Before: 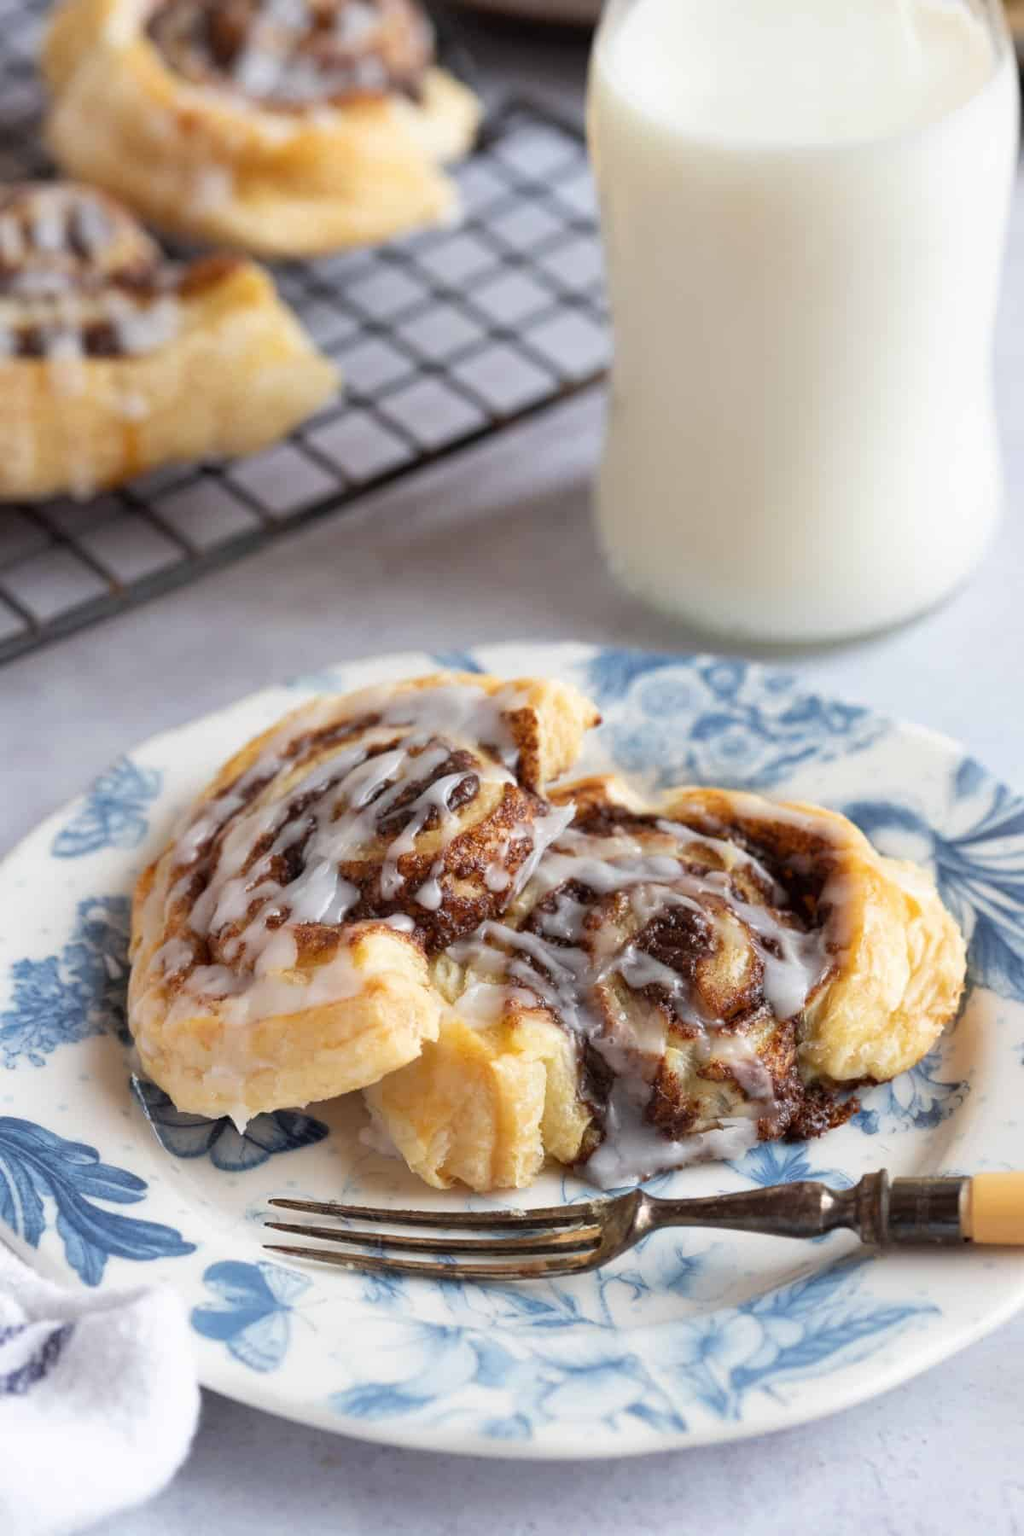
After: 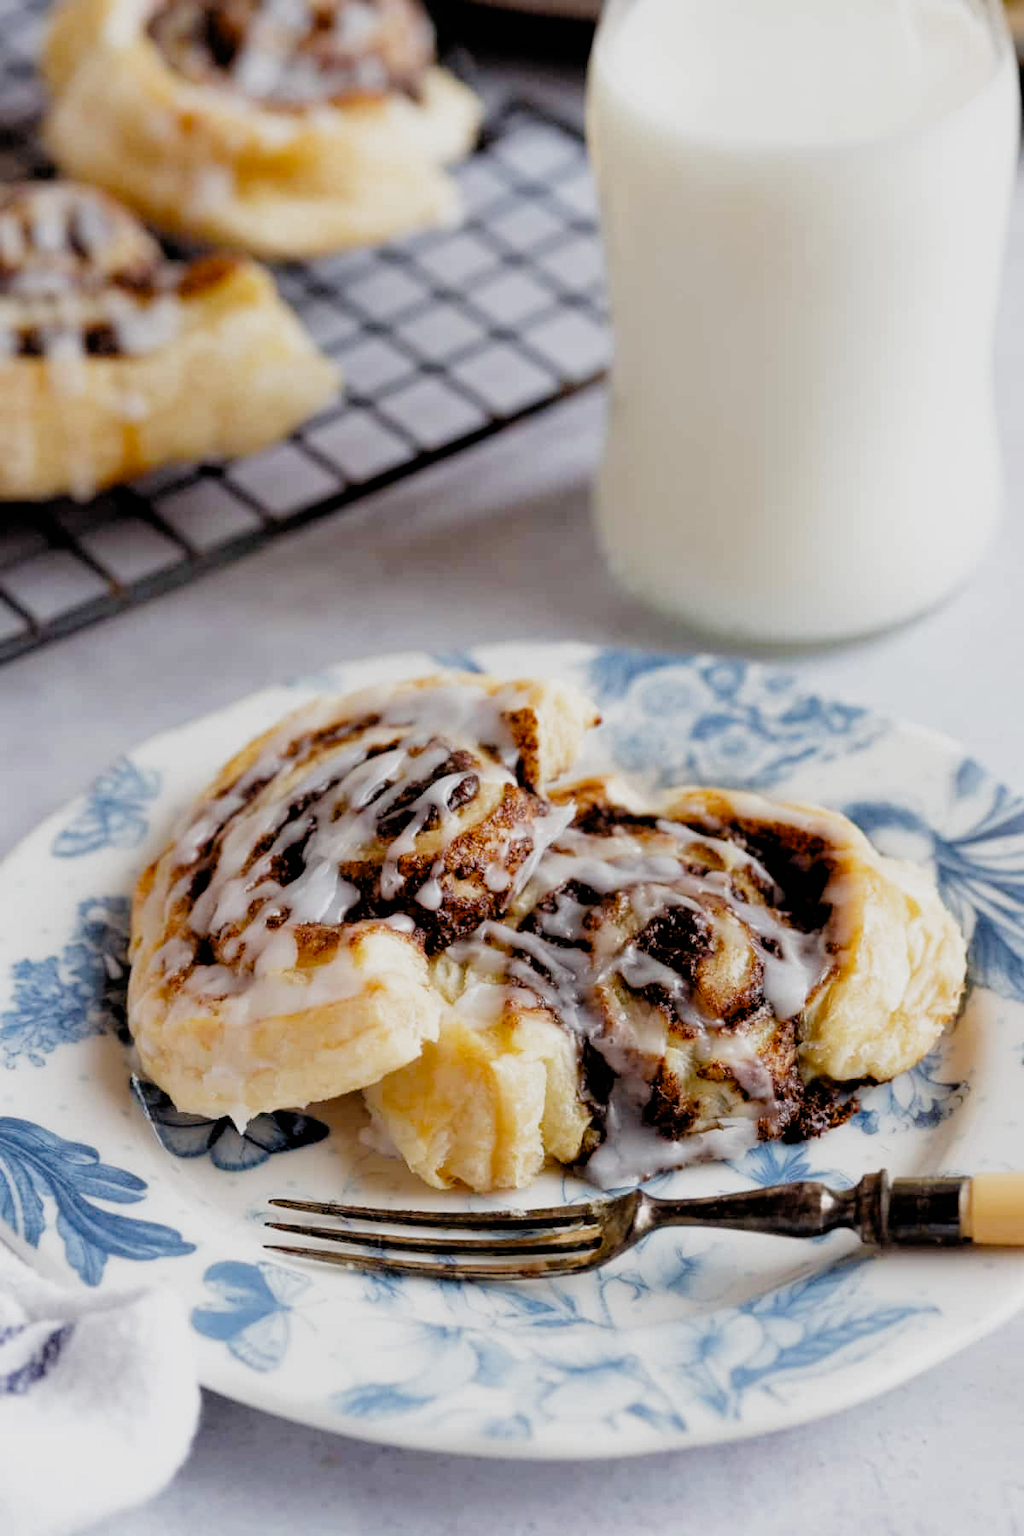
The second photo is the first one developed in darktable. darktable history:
filmic rgb: black relative exposure -3.82 EV, white relative exposure 3.49 EV, hardness 2.58, contrast 1.102, preserve chrominance no, color science v4 (2020), type of noise poissonian
